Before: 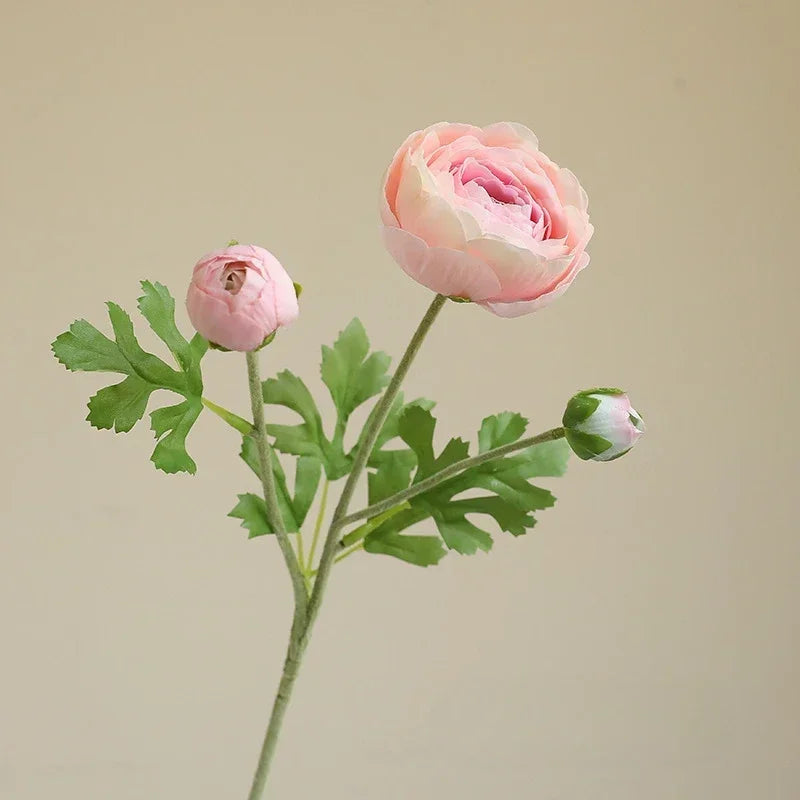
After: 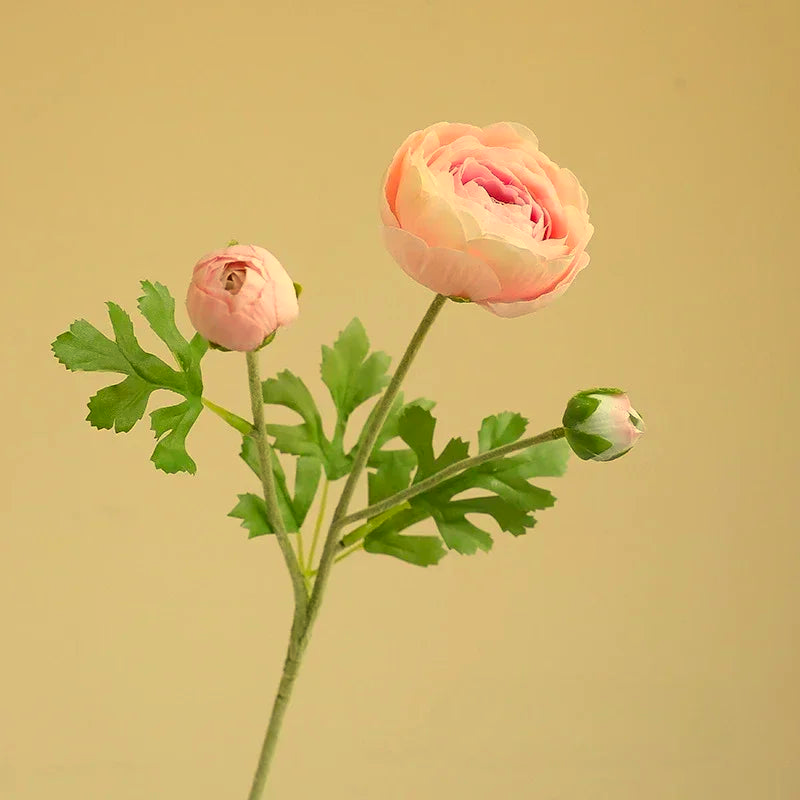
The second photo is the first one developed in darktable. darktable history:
white balance: red 1.08, blue 0.791
contrast brightness saturation: saturation 0.18
